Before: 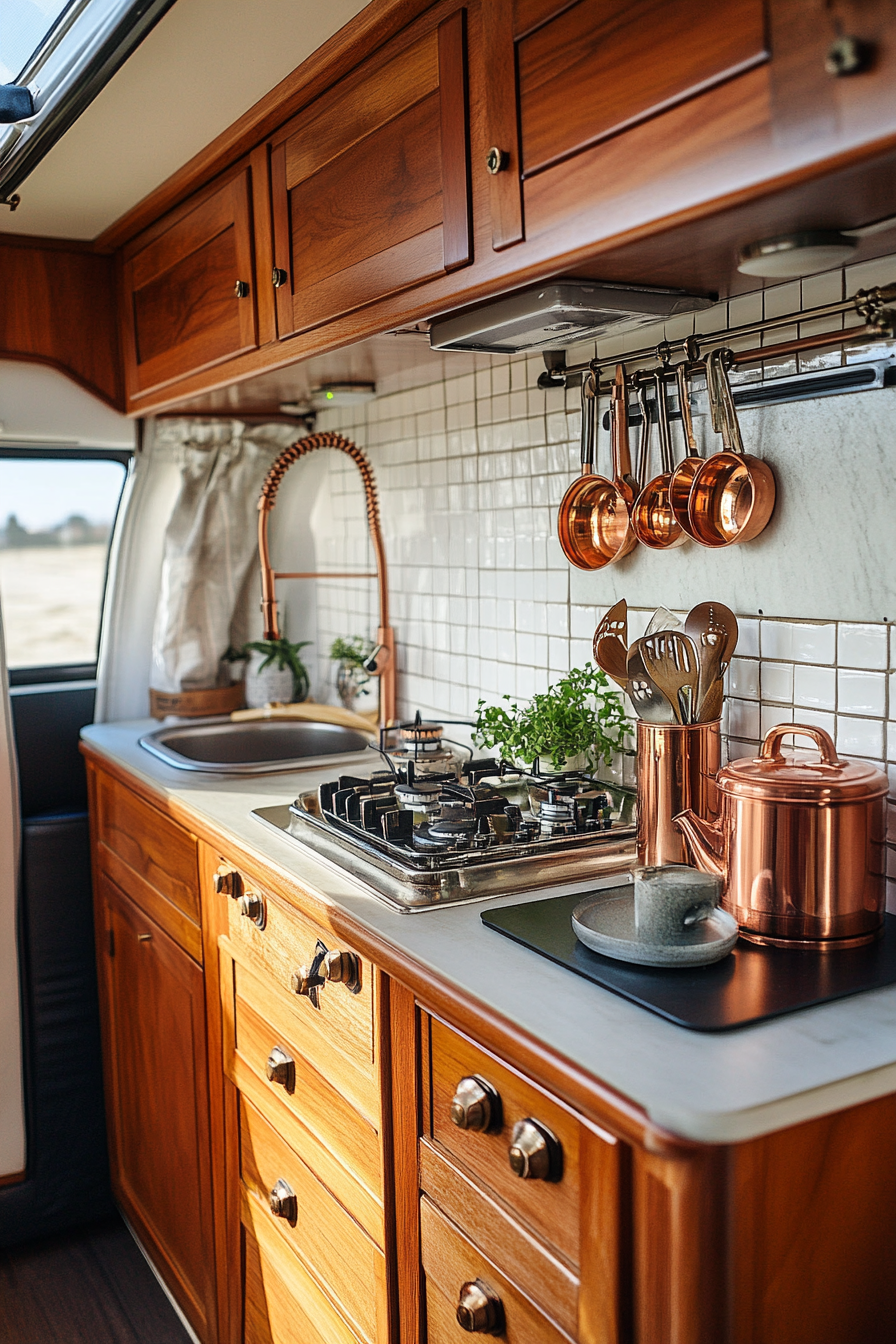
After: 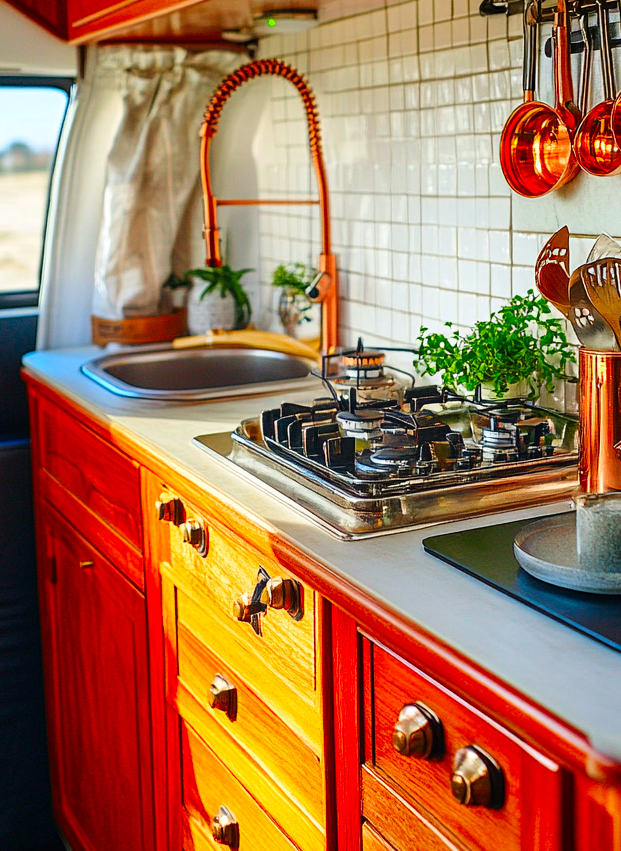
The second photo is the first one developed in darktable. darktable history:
color correction: highlights b* 0.025, saturation 2.13
levels: levels [0, 0.492, 0.984]
crop: left 6.51%, top 27.796%, right 24.15%, bottom 8.82%
